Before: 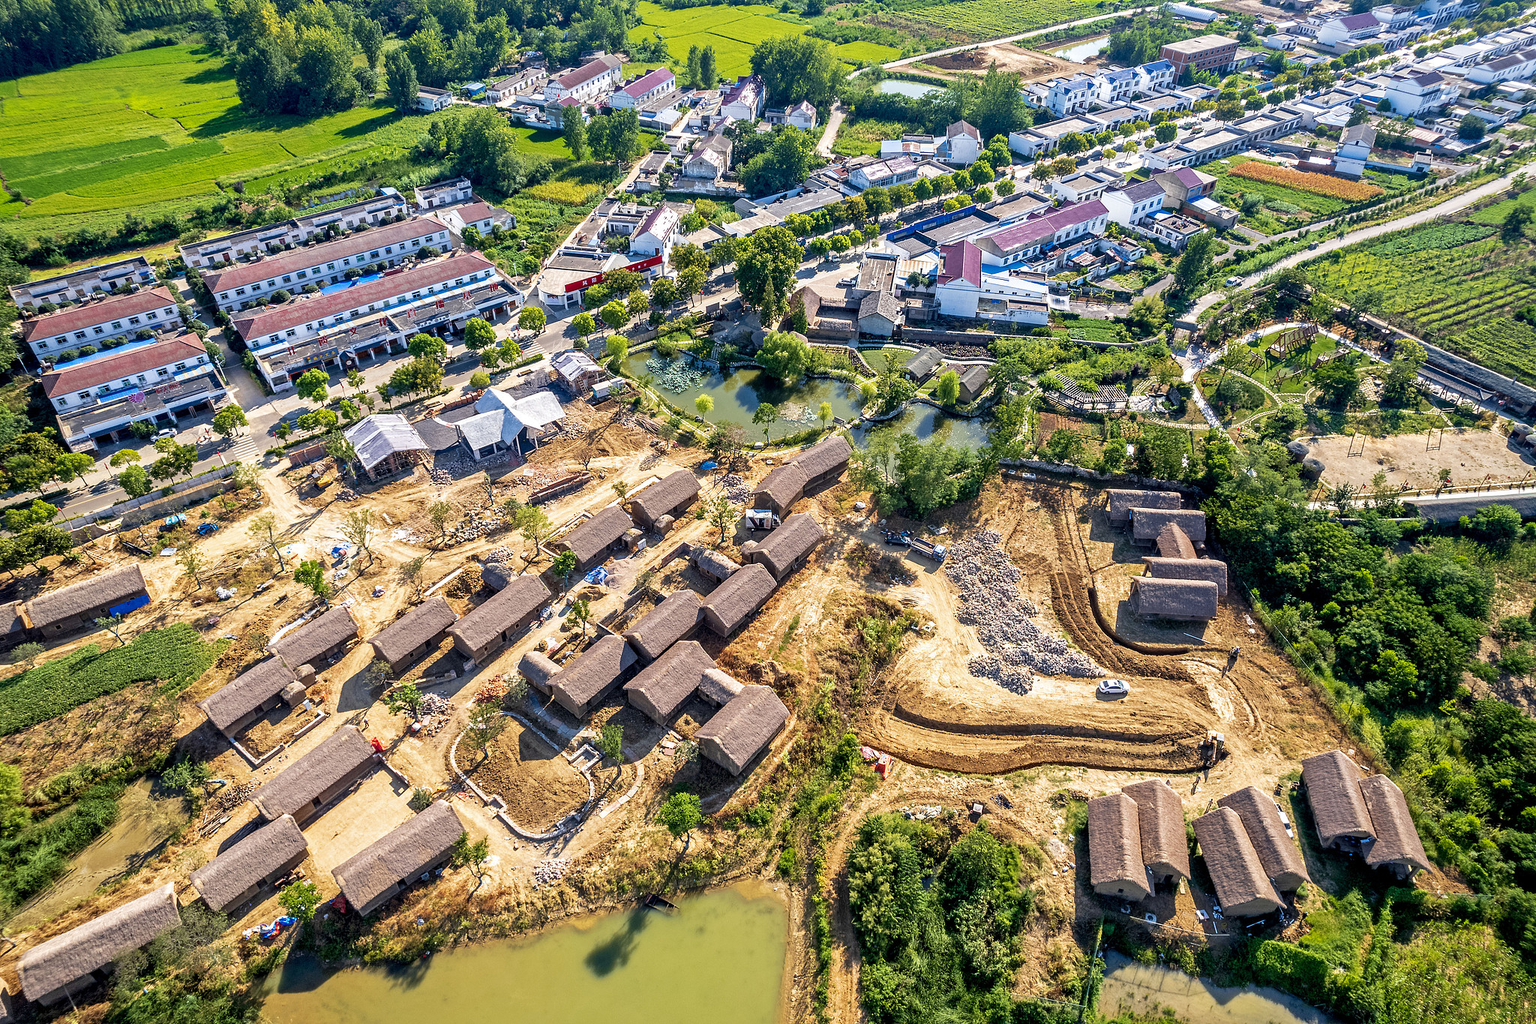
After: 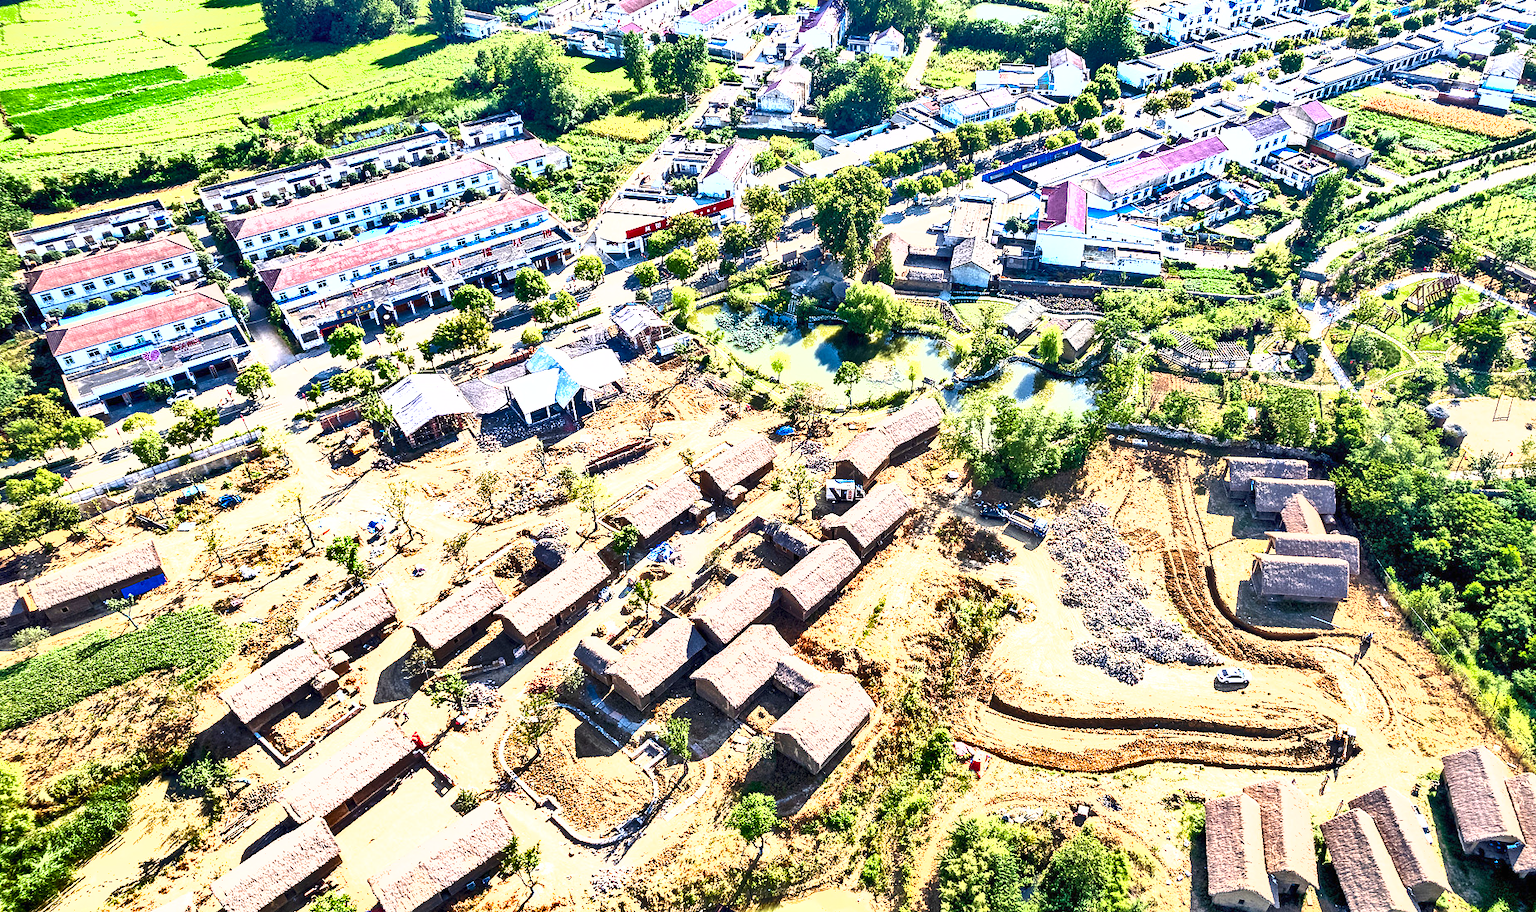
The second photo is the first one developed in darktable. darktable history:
crop: top 7.49%, right 9.717%, bottom 11.943%
exposure: black level correction 0, exposure 1.125 EV, compensate exposure bias true, compensate highlight preservation false
shadows and highlights: radius 108.52, shadows 40.68, highlights -72.88, low approximation 0.01, soften with gaussian
